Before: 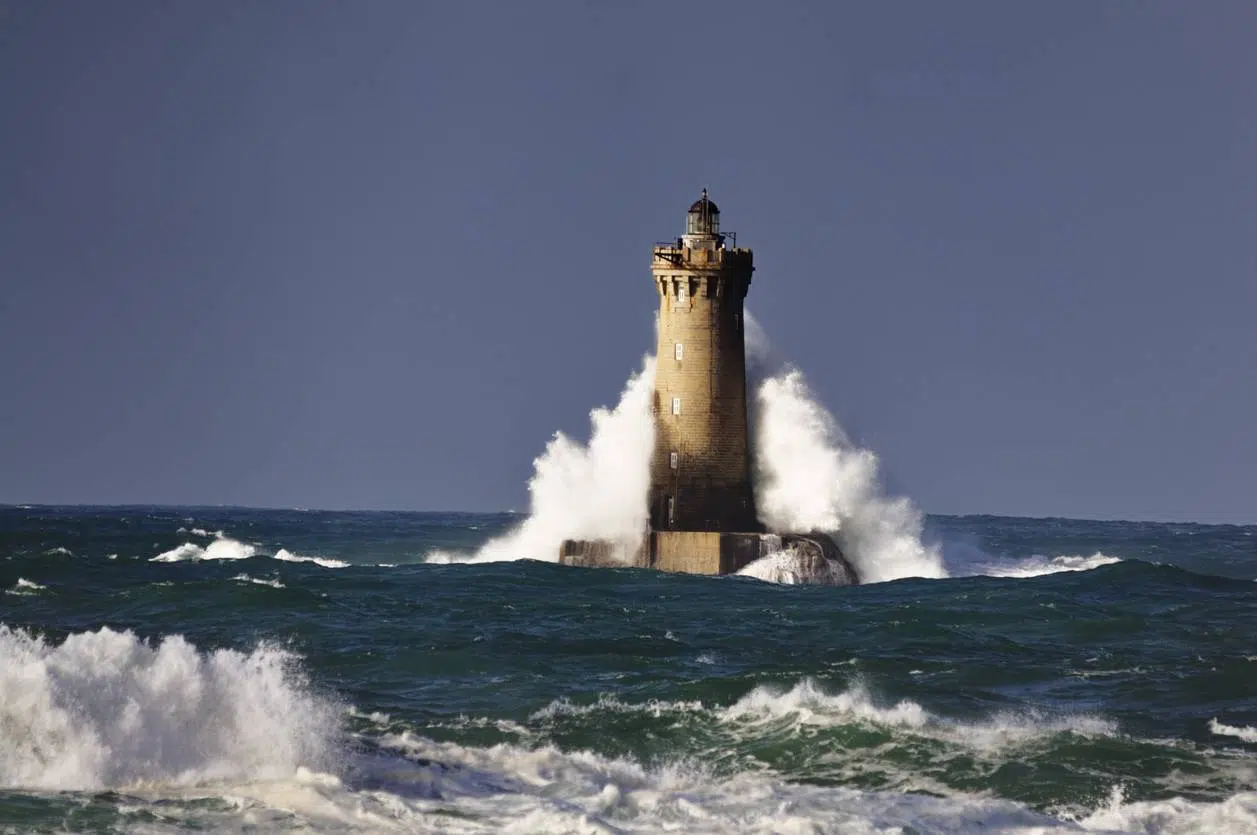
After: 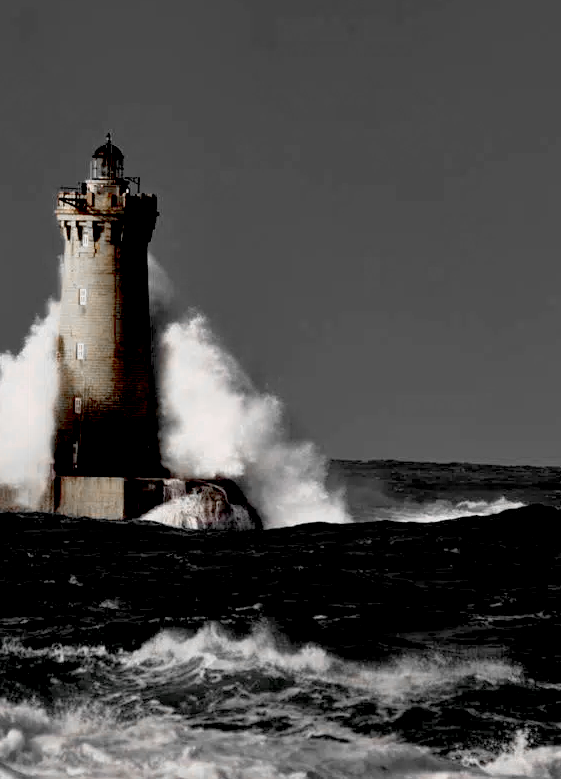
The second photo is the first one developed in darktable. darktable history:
exposure: black level correction 0.046, exposure -0.231 EV, compensate exposure bias true, compensate highlight preservation false
color zones: curves: ch0 [(0, 0.65) (0.096, 0.644) (0.221, 0.539) (0.429, 0.5) (0.571, 0.5) (0.714, 0.5) (0.857, 0.5) (1, 0.65)]; ch1 [(0, 0.5) (0.143, 0.5) (0.257, -0.002) (0.429, 0.04) (0.571, -0.001) (0.714, -0.015) (0.857, 0.024) (1, 0.5)]
crop: left 47.431%, top 6.633%, right 7.873%
